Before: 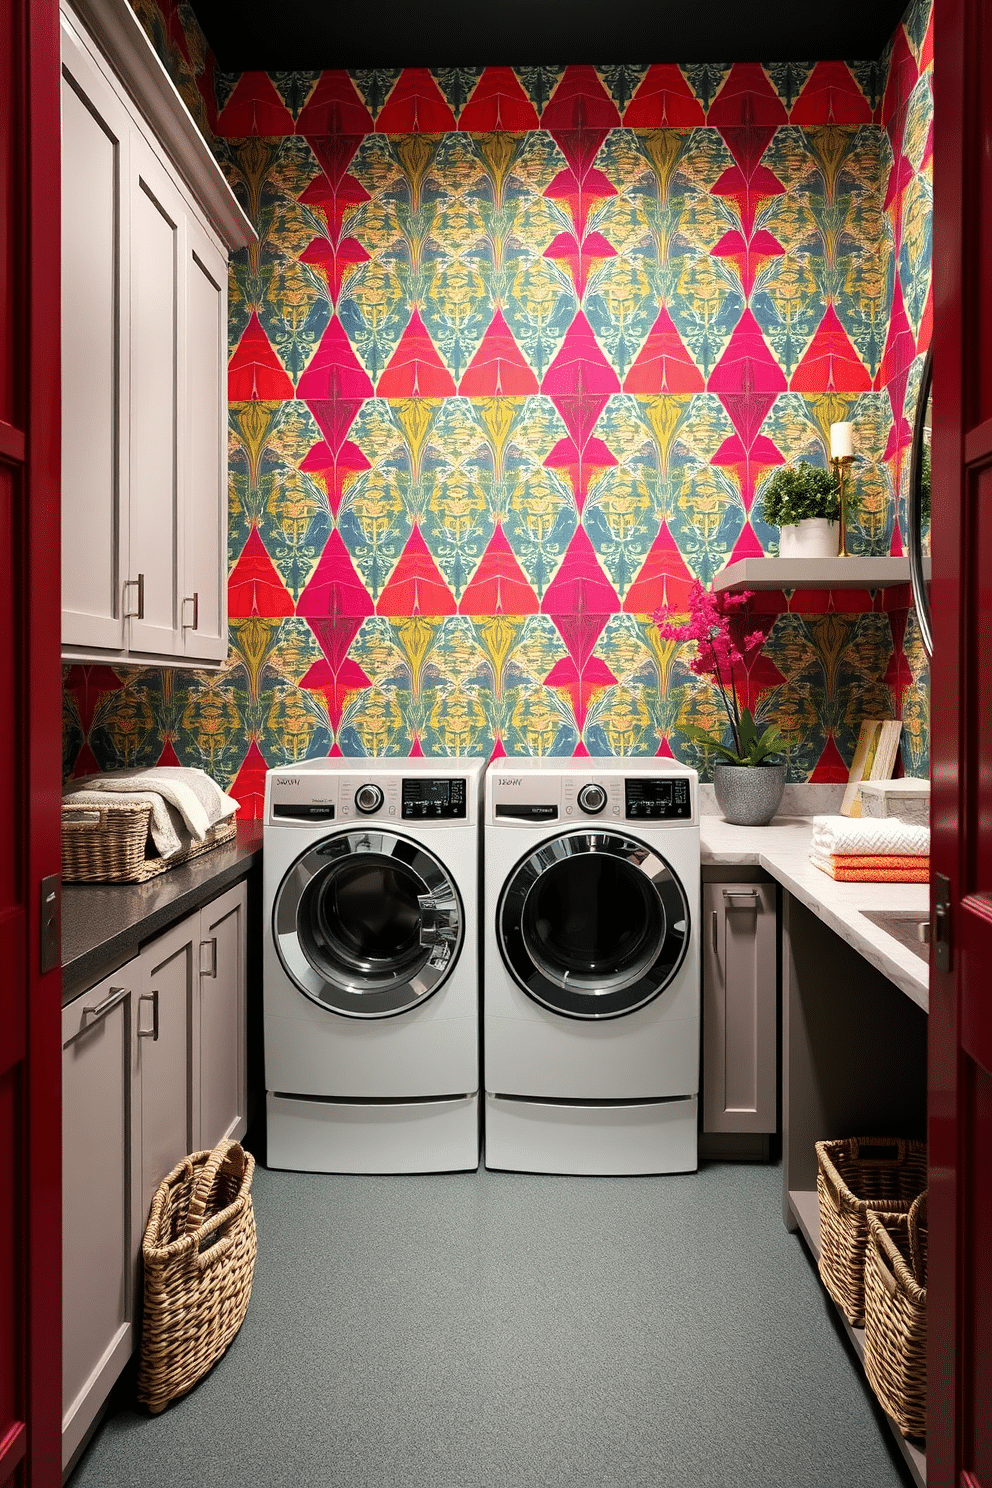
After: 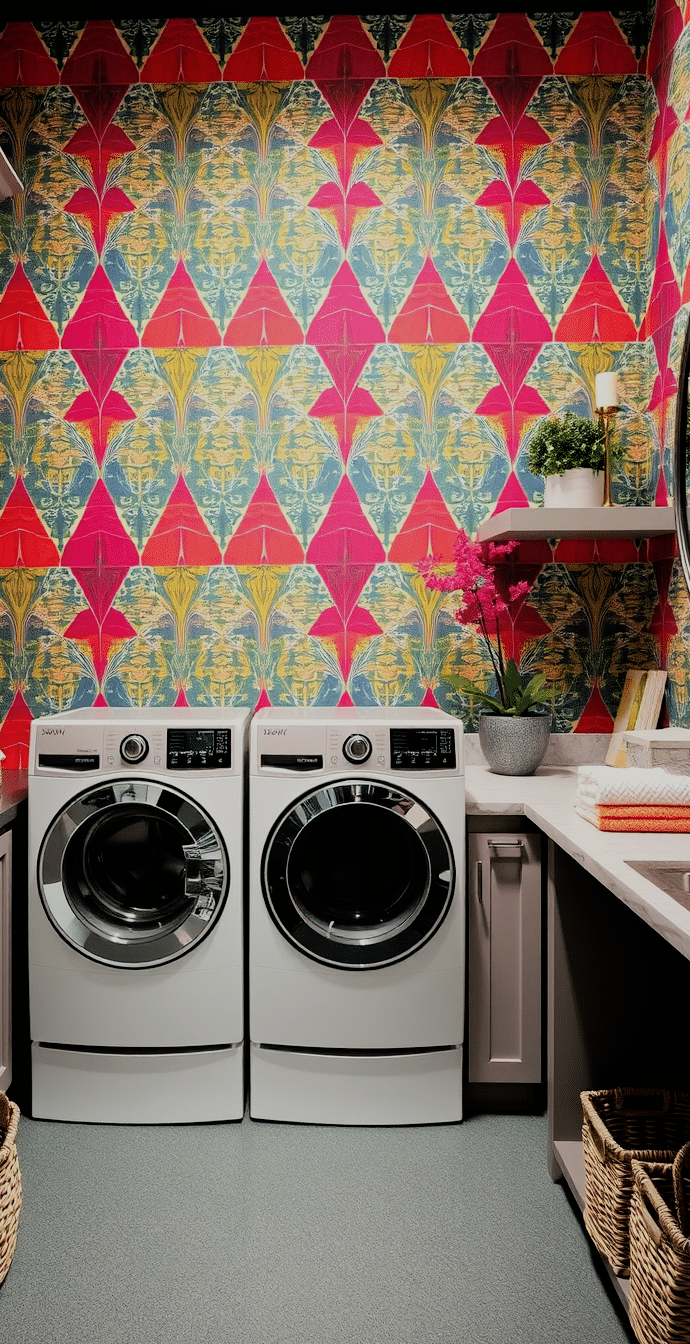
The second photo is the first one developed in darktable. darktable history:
filmic rgb: black relative exposure -6.67 EV, white relative exposure 4.56 EV, hardness 3.22
crop and rotate: left 23.777%, top 3.381%, right 6.584%, bottom 6.287%
